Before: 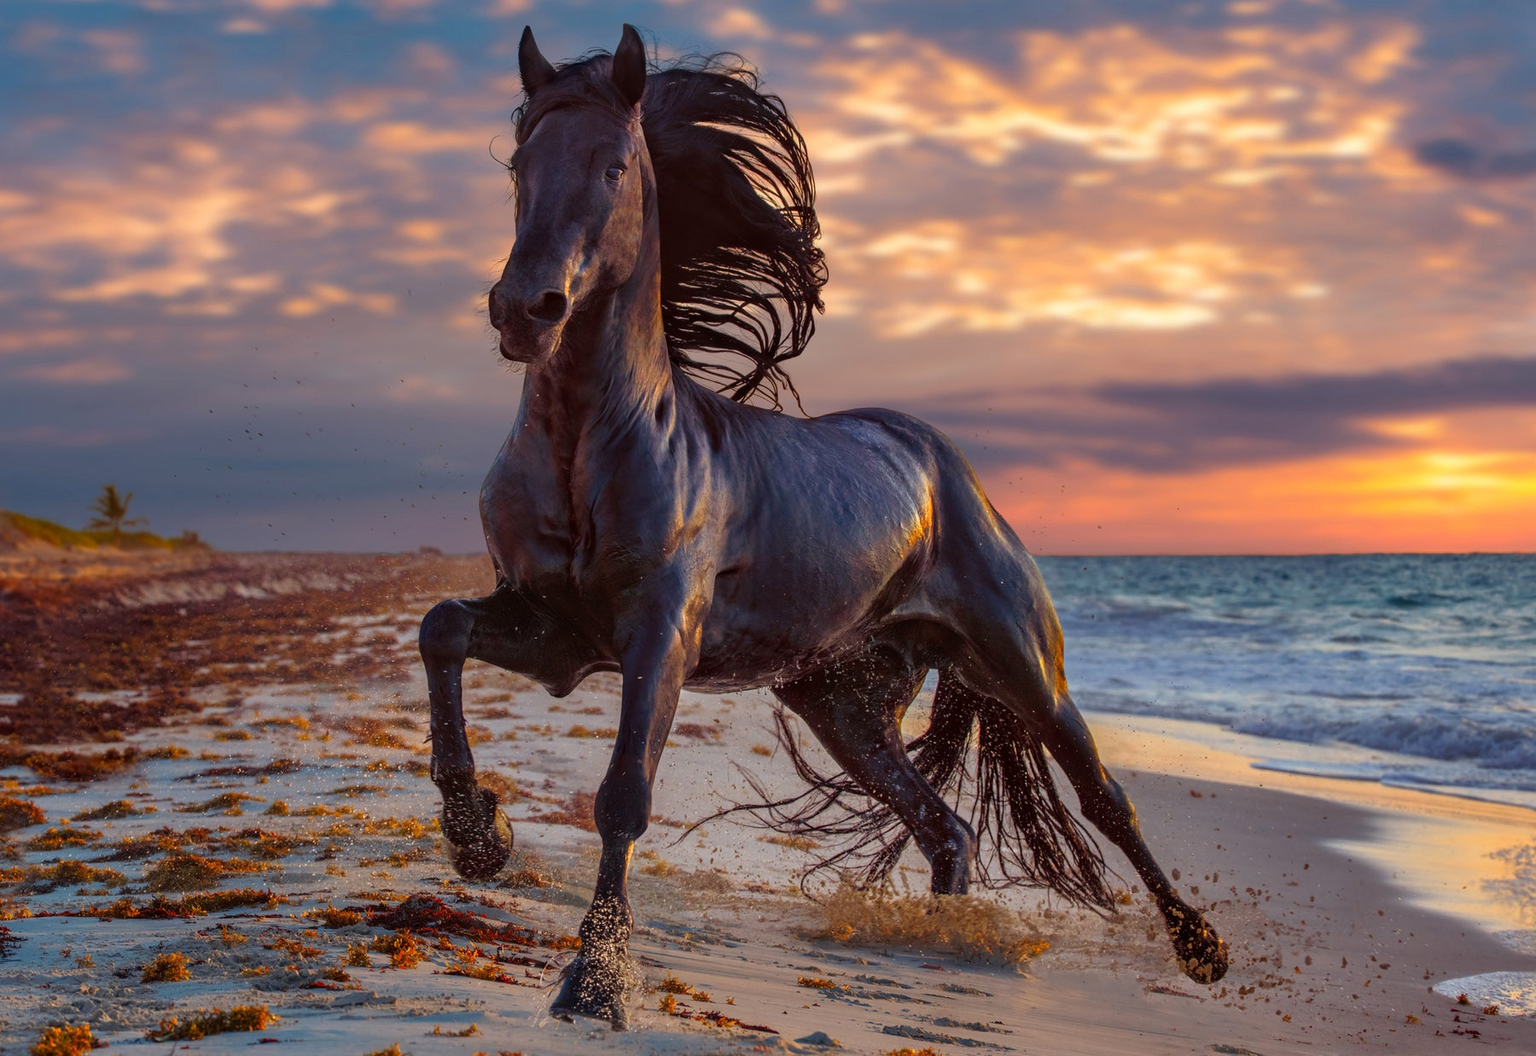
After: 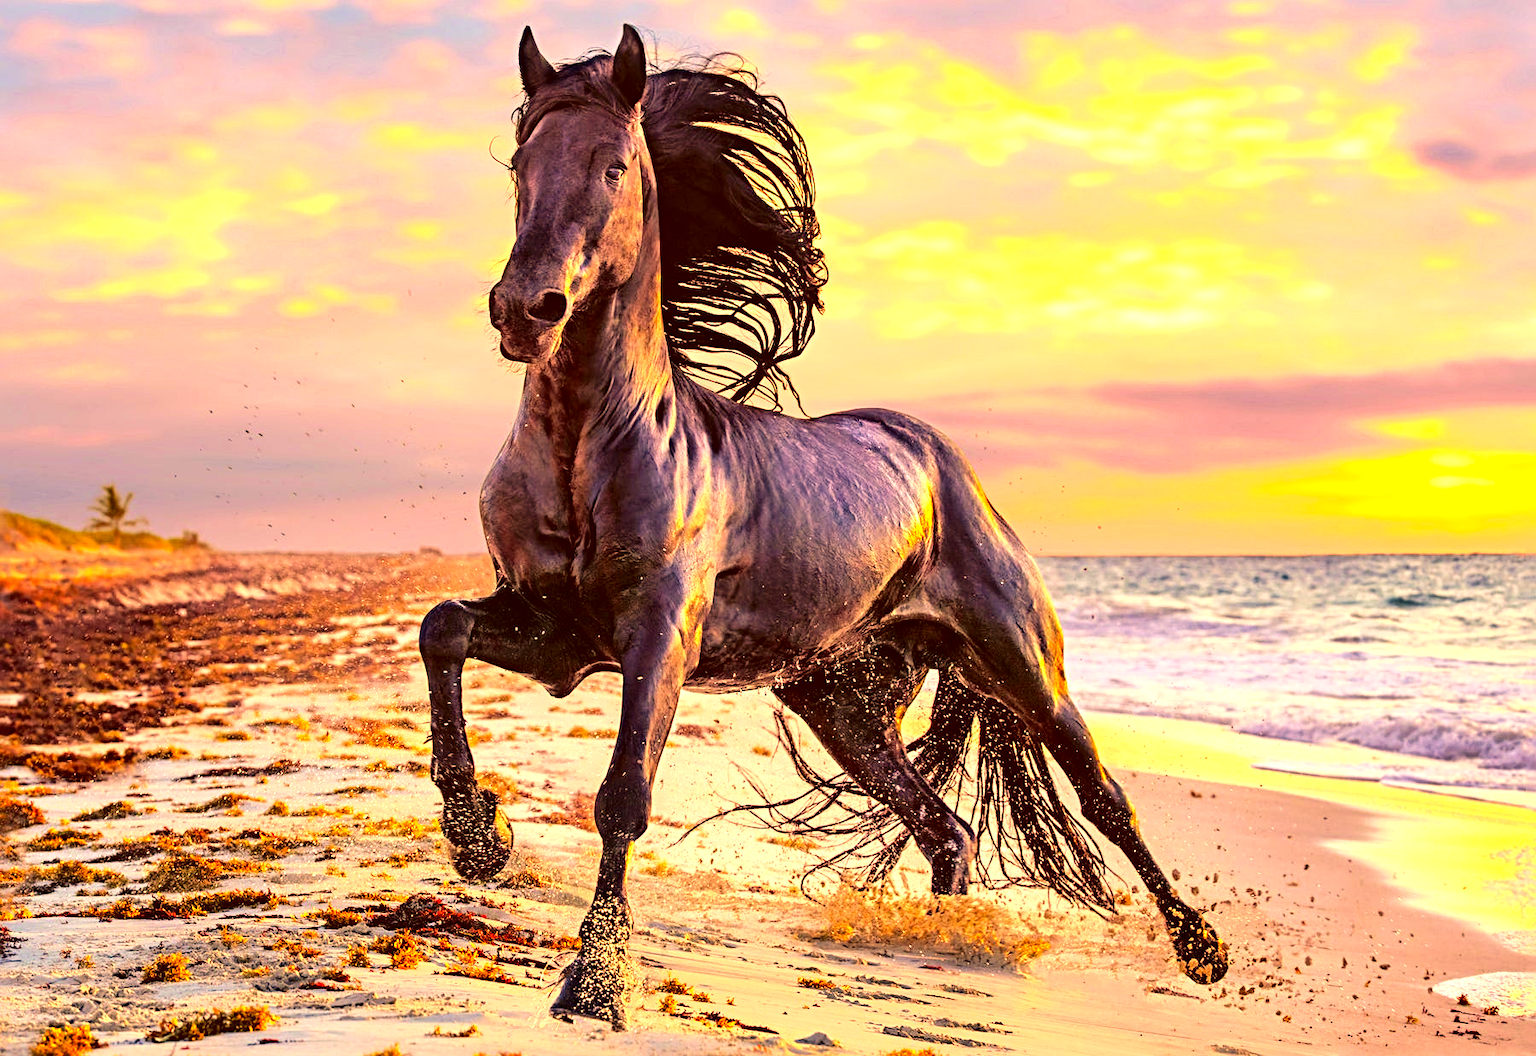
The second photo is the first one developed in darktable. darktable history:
exposure: black level correction 0, exposure 1.74 EV, compensate exposure bias true, compensate highlight preservation false
sharpen: radius 4.915
velvia: on, module defaults
tone curve: curves: ch0 [(0, 0) (0.003, 0) (0.011, 0.002) (0.025, 0.004) (0.044, 0.007) (0.069, 0.015) (0.1, 0.025) (0.136, 0.04) (0.177, 0.09) (0.224, 0.152) (0.277, 0.239) (0.335, 0.335) (0.399, 0.43) (0.468, 0.524) (0.543, 0.621) (0.623, 0.712) (0.709, 0.789) (0.801, 0.871) (0.898, 0.951) (1, 1)], color space Lab, independent channels, preserve colors none
color correction: highlights a* 18.02, highlights b* 36.04, shadows a* 1.53, shadows b* 6.24, saturation 1.03
